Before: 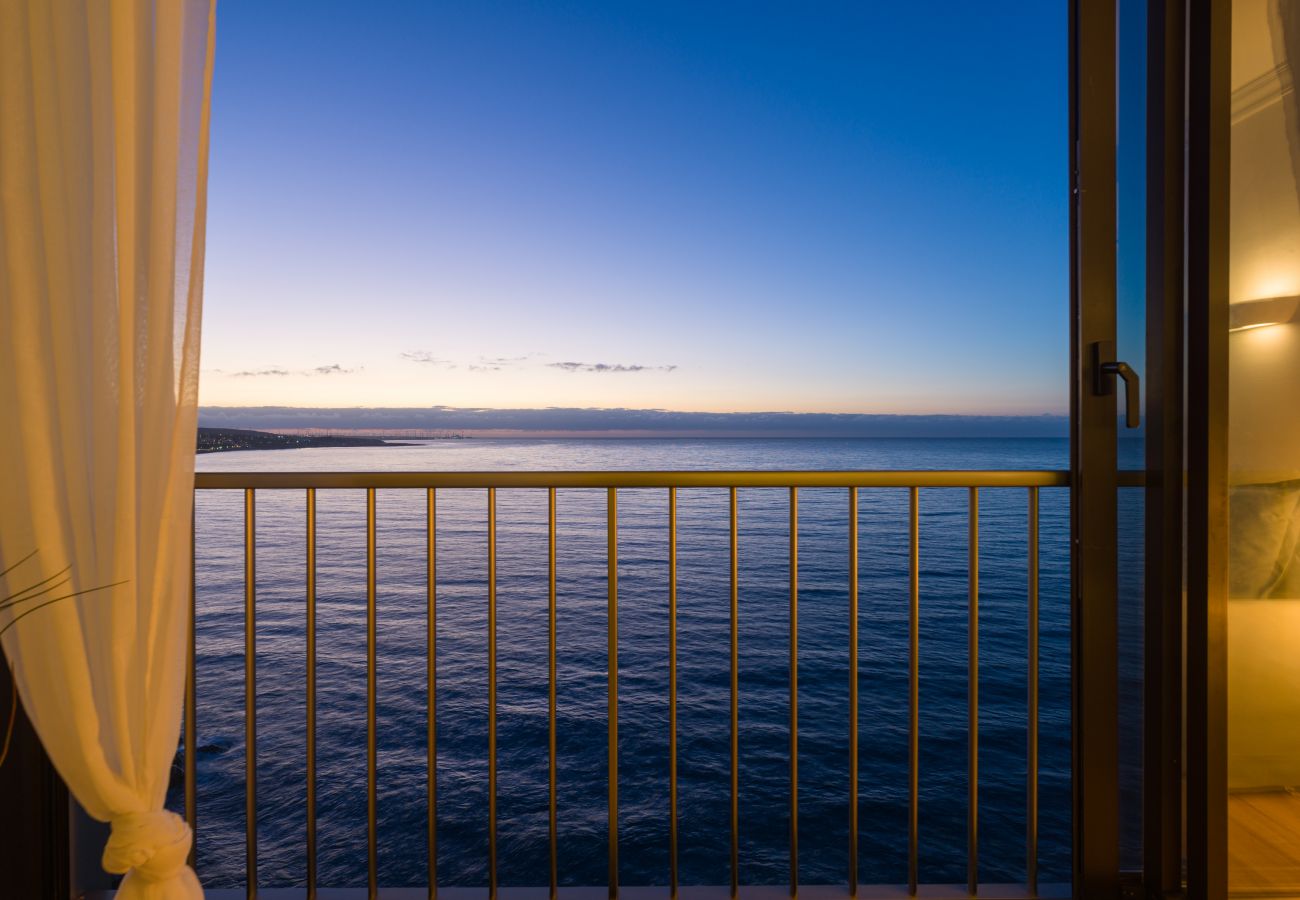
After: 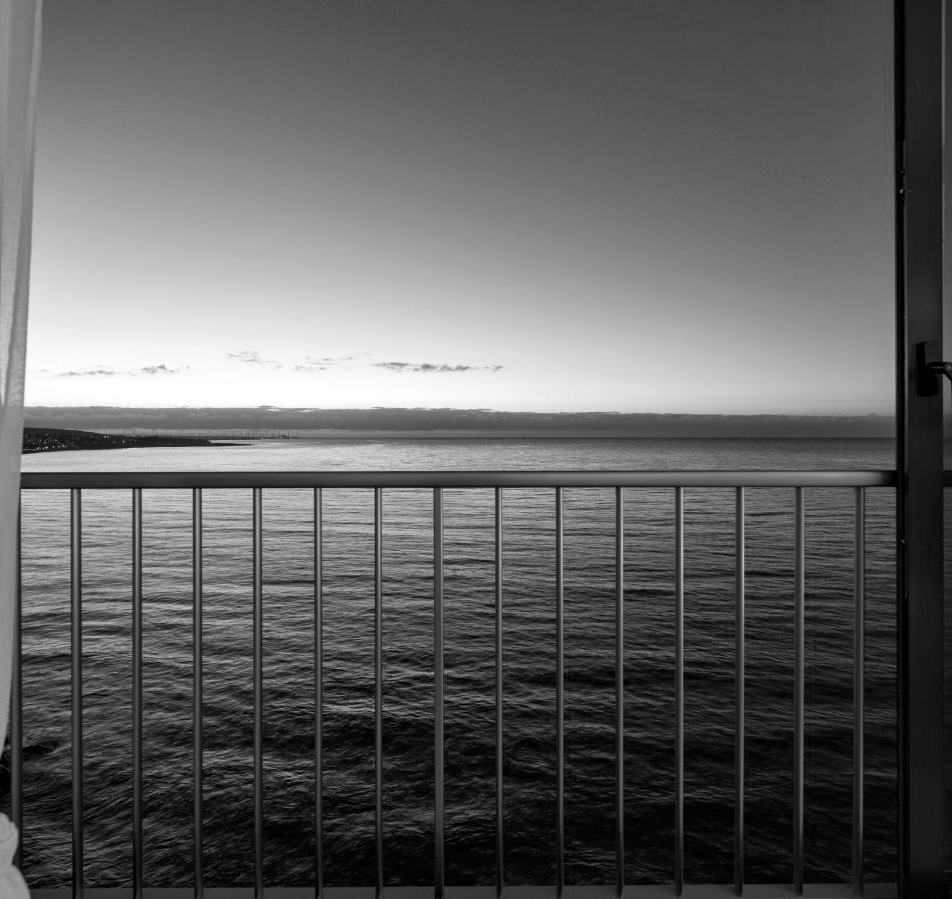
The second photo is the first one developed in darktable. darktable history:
contrast equalizer: octaves 7, y [[0.6 ×6], [0.55 ×6], [0 ×6], [0 ×6], [0 ×6]], mix 0.53
color balance rgb: linear chroma grading › global chroma 15%, perceptual saturation grading › global saturation 30%
crop: left 13.443%, right 13.31%
monochrome: on, module defaults
